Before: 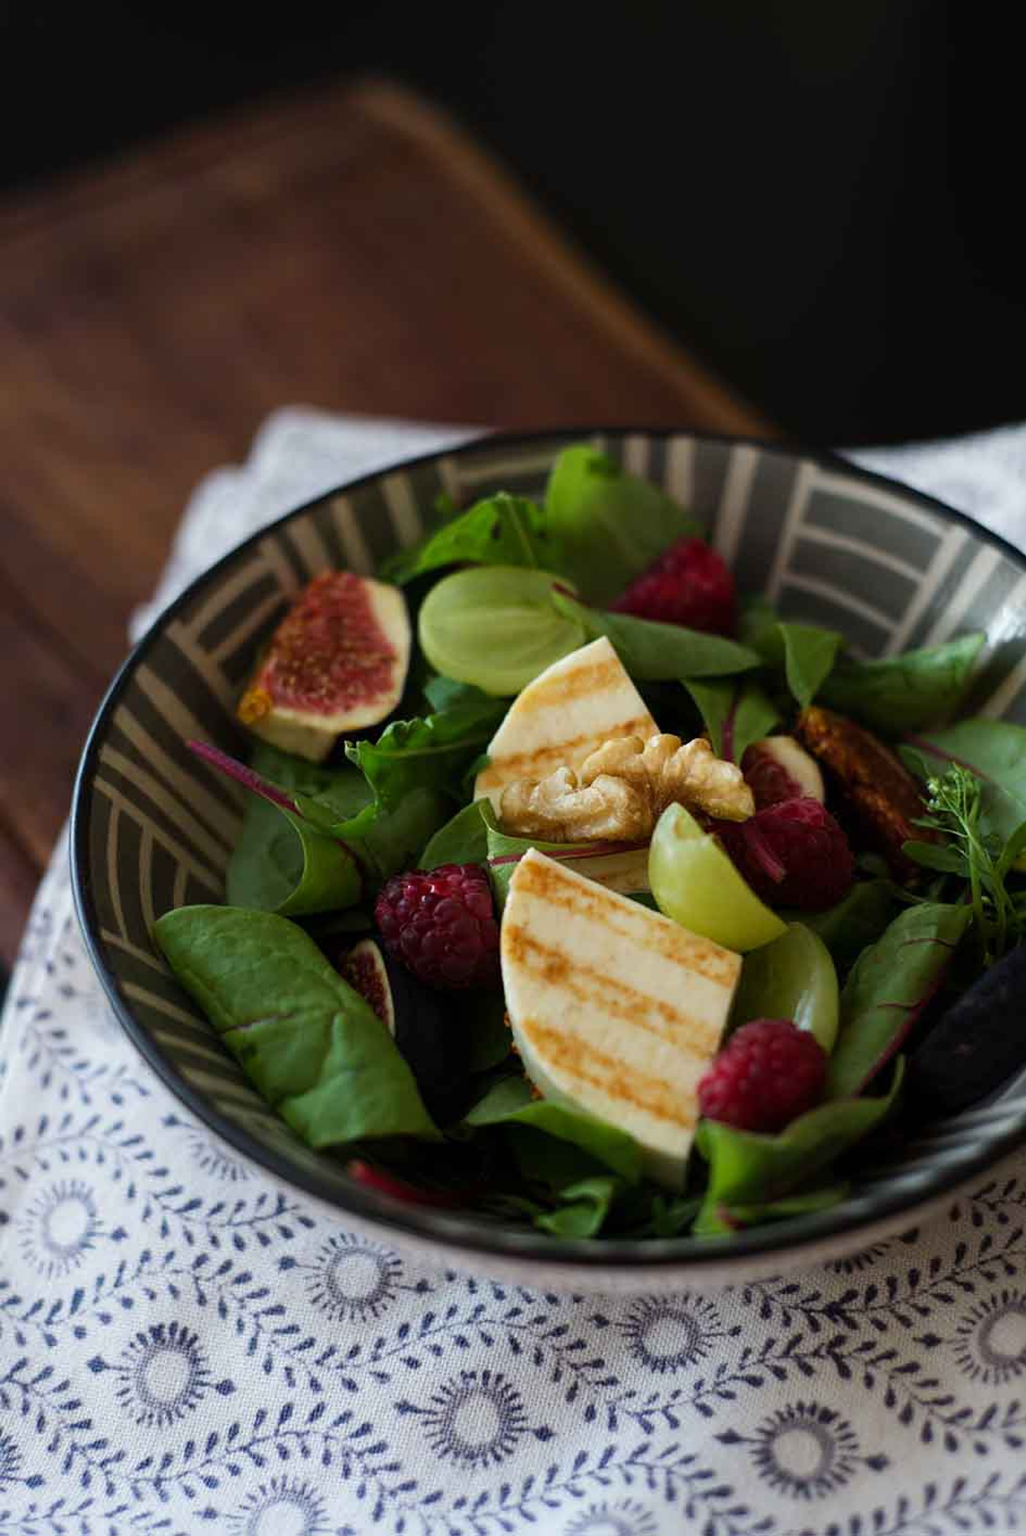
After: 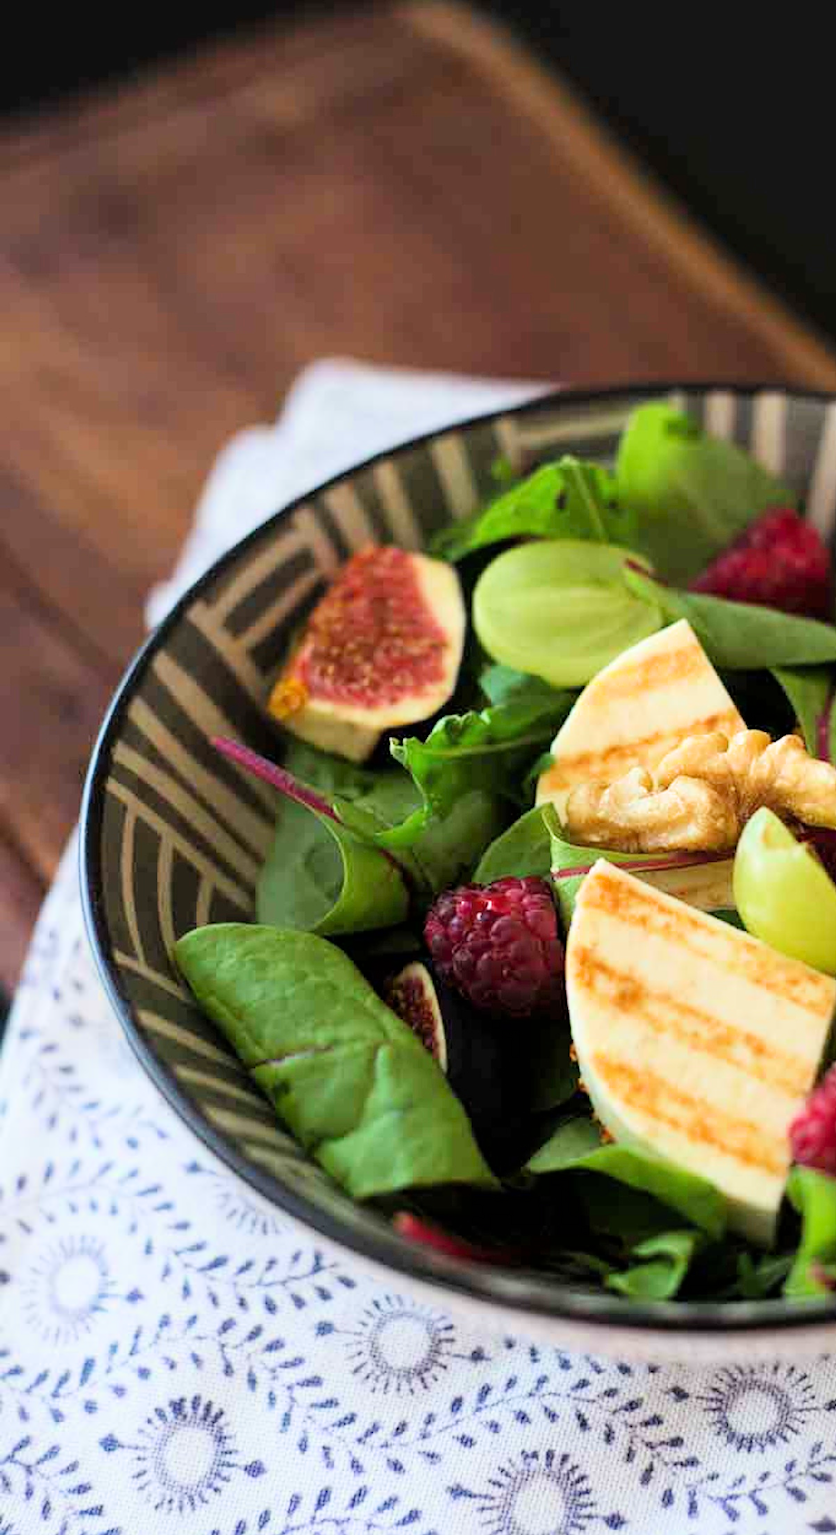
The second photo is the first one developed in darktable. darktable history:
filmic rgb: black relative exposure -7.65 EV, white relative exposure 4.56 EV, threshold 5.99 EV, hardness 3.61, color science v6 (2022), iterations of high-quality reconstruction 0, enable highlight reconstruction true
tone equalizer: on, module defaults
crop: top 5.783%, right 27.866%, bottom 5.745%
exposure: exposure 0.64 EV, compensate exposure bias true, compensate highlight preservation false
